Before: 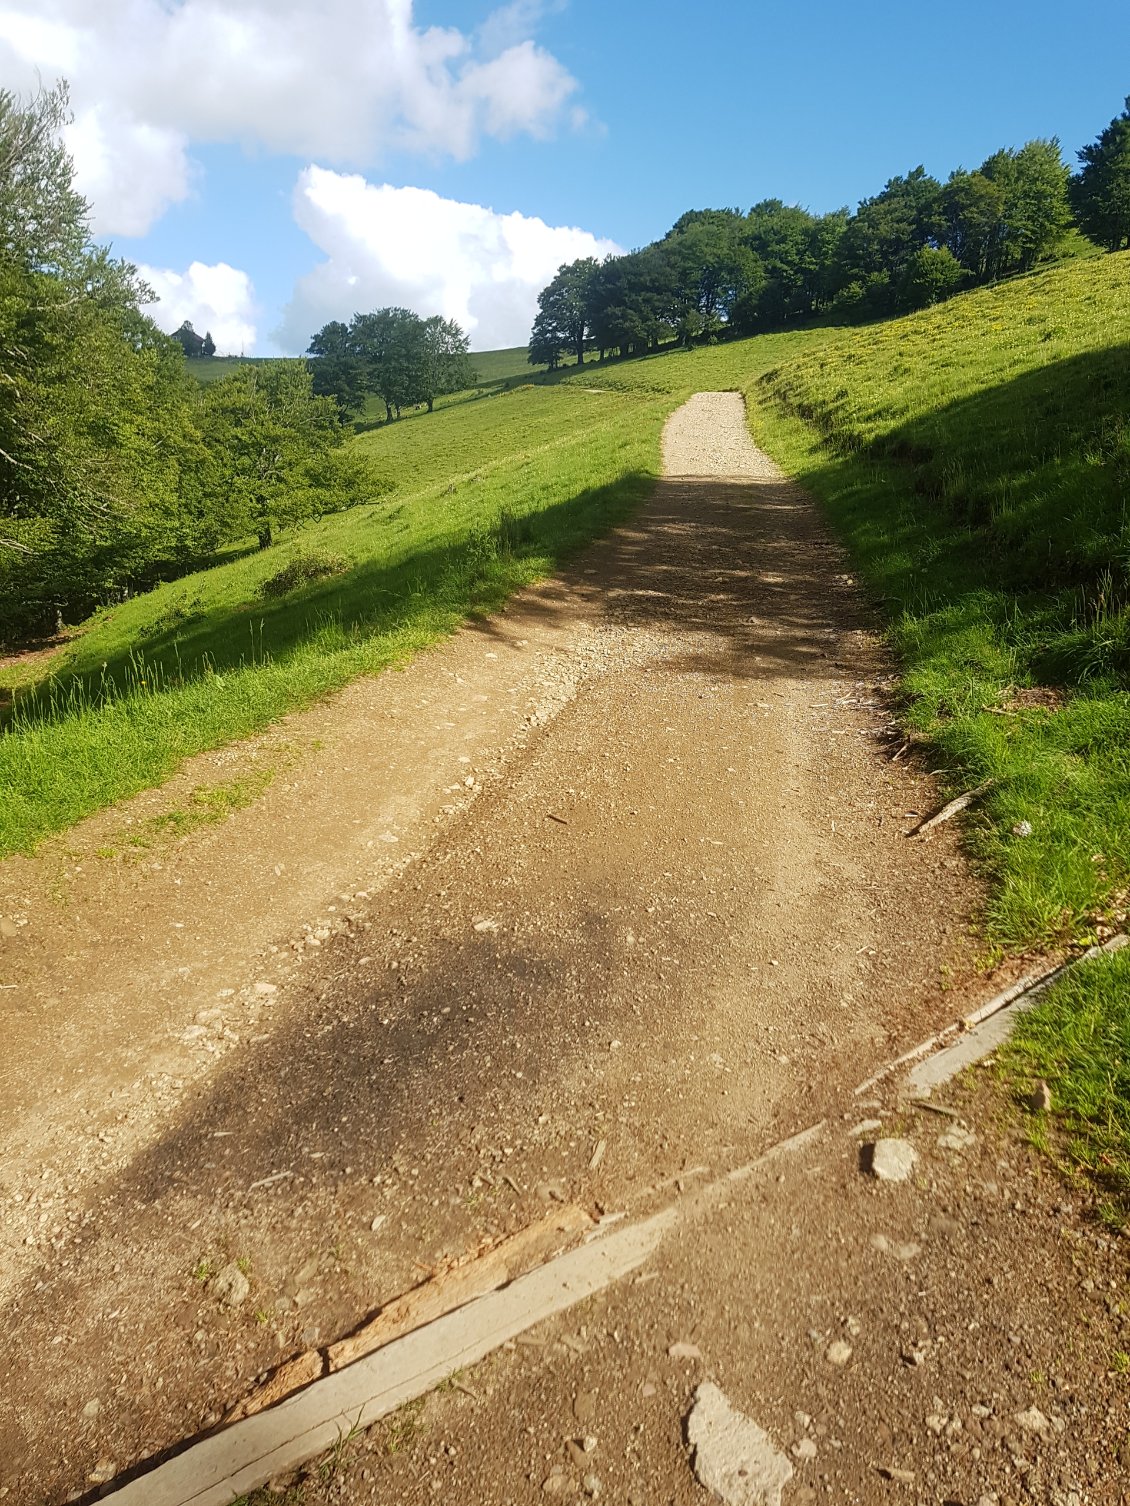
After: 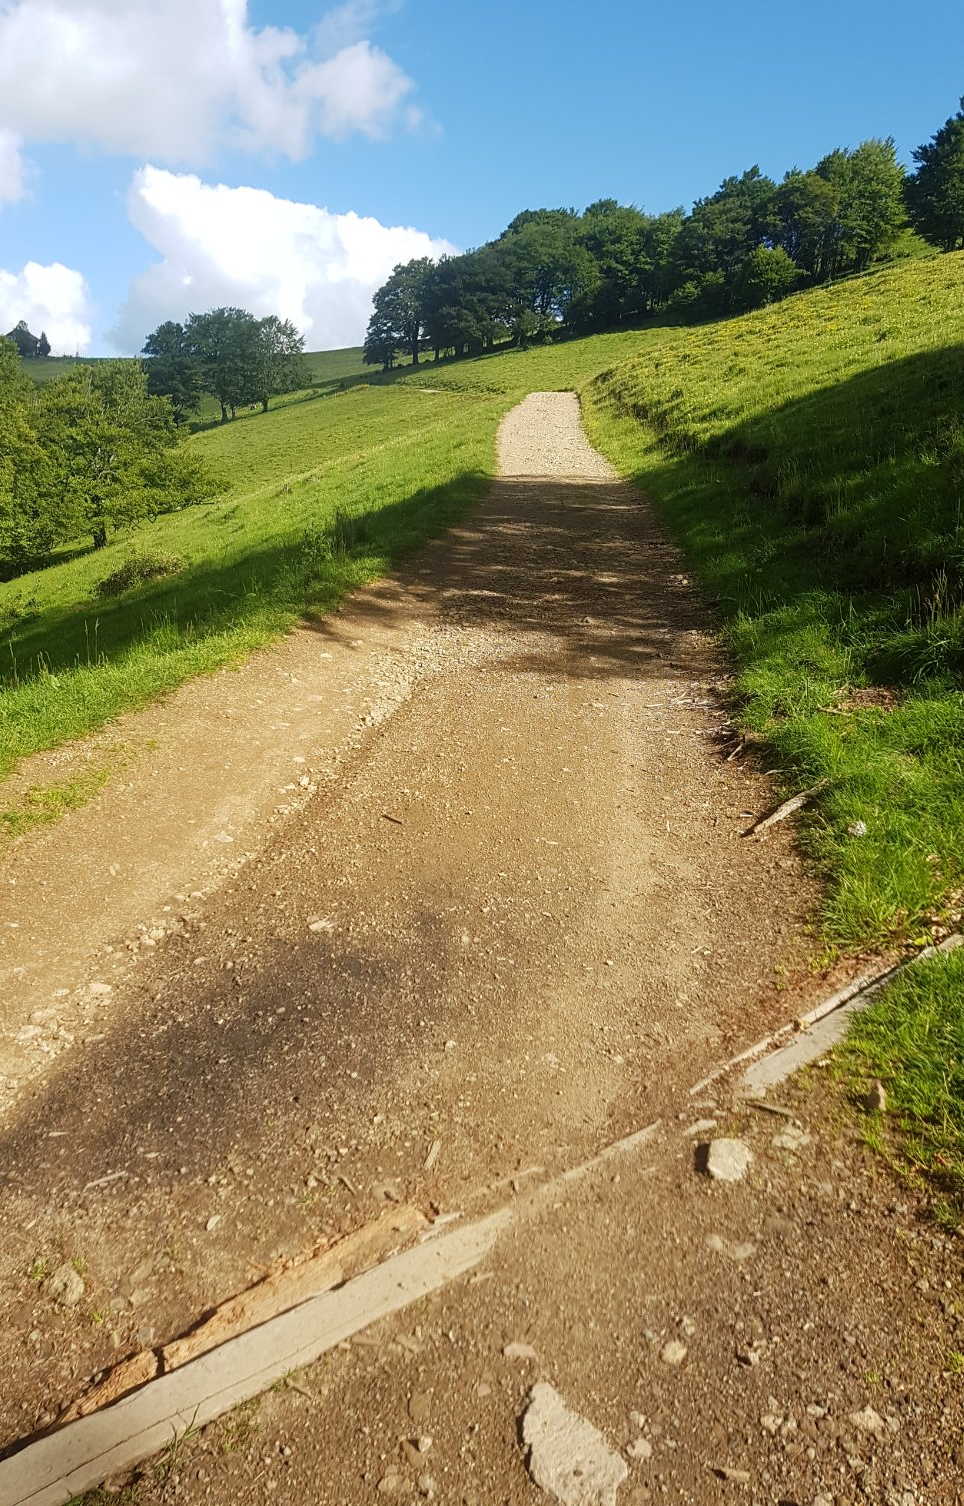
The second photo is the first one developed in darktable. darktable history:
crop and rotate: left 14.661%
